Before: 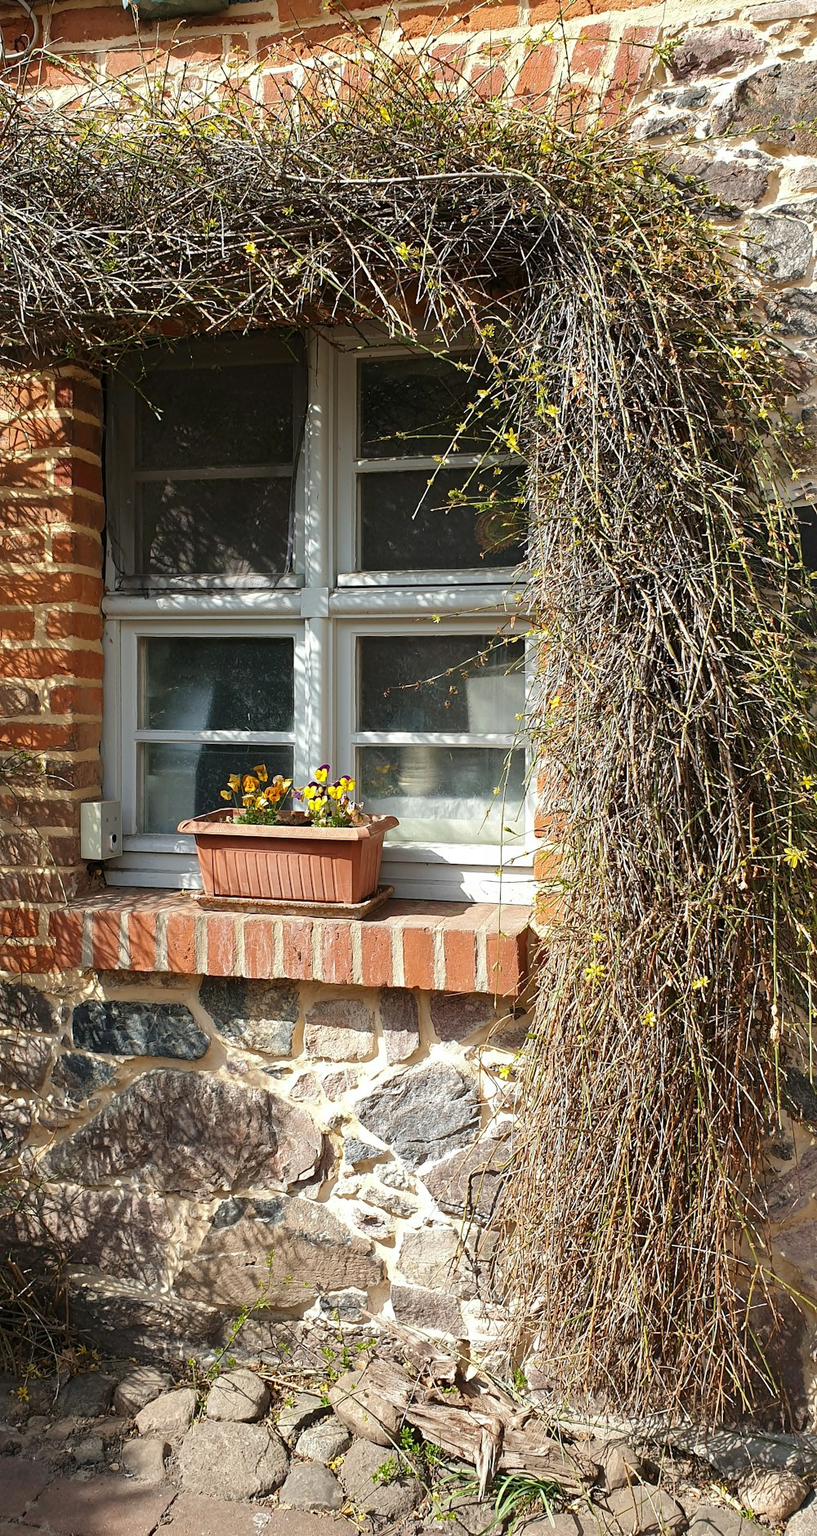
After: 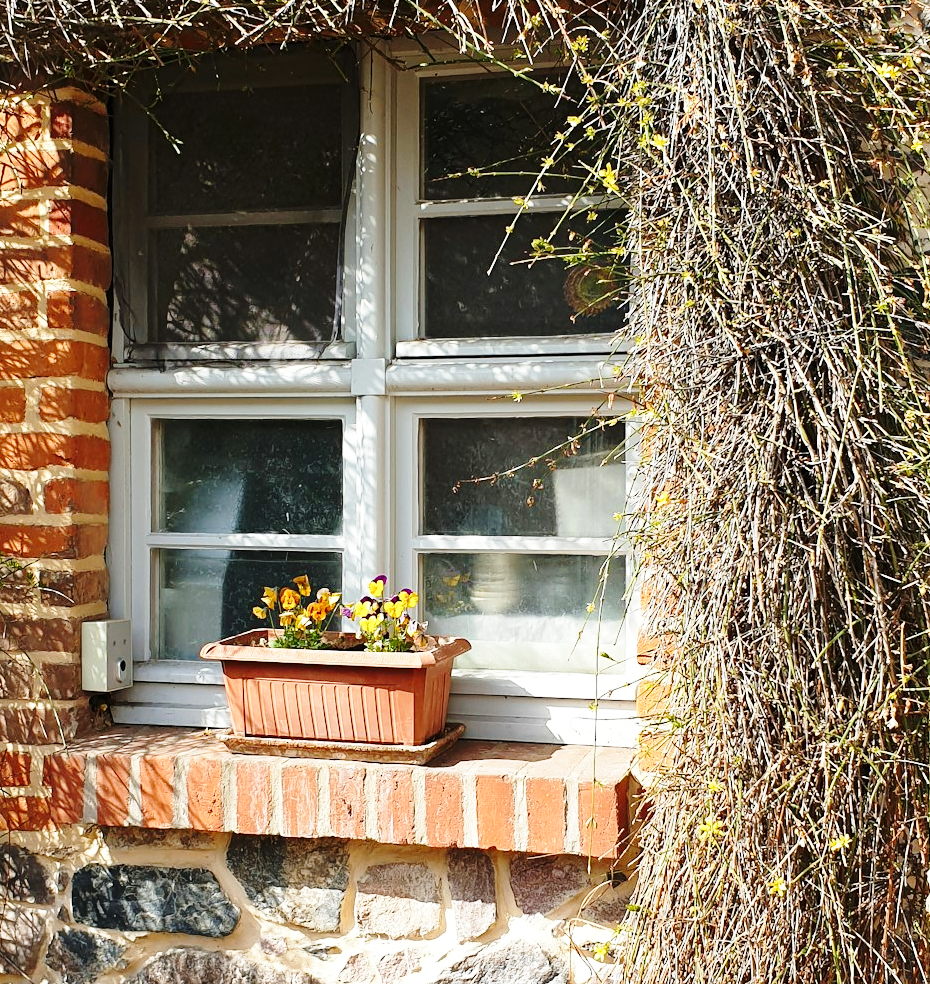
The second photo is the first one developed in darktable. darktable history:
crop: left 1.744%, top 19.225%, right 5.069%, bottom 28.357%
base curve: curves: ch0 [(0, 0) (0.028, 0.03) (0.121, 0.232) (0.46, 0.748) (0.859, 0.968) (1, 1)], preserve colors none
